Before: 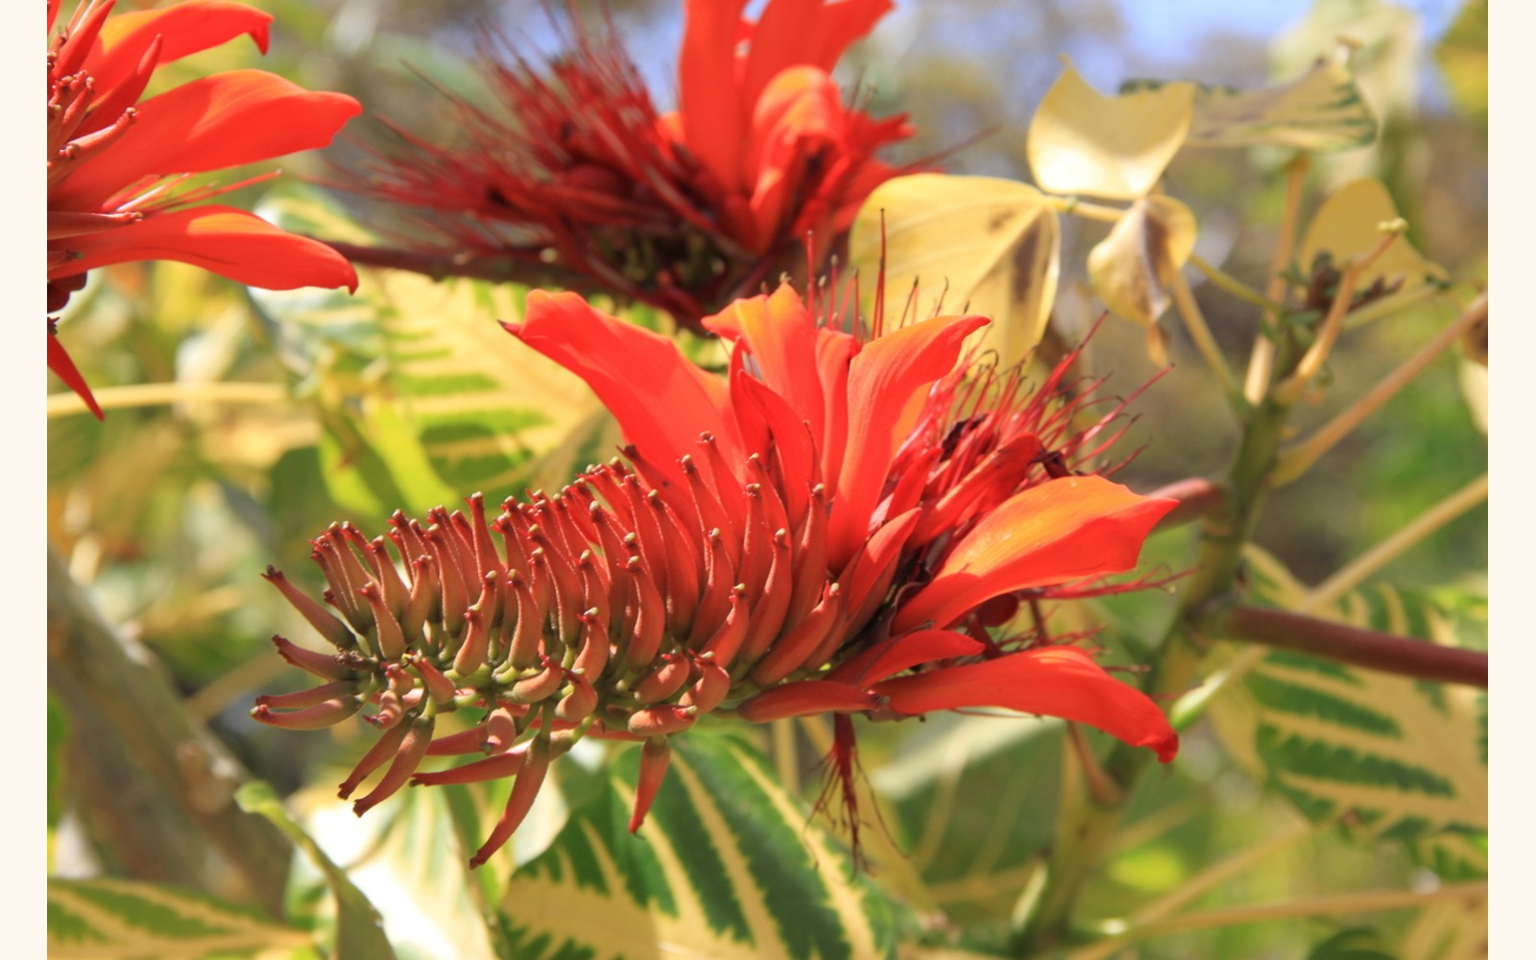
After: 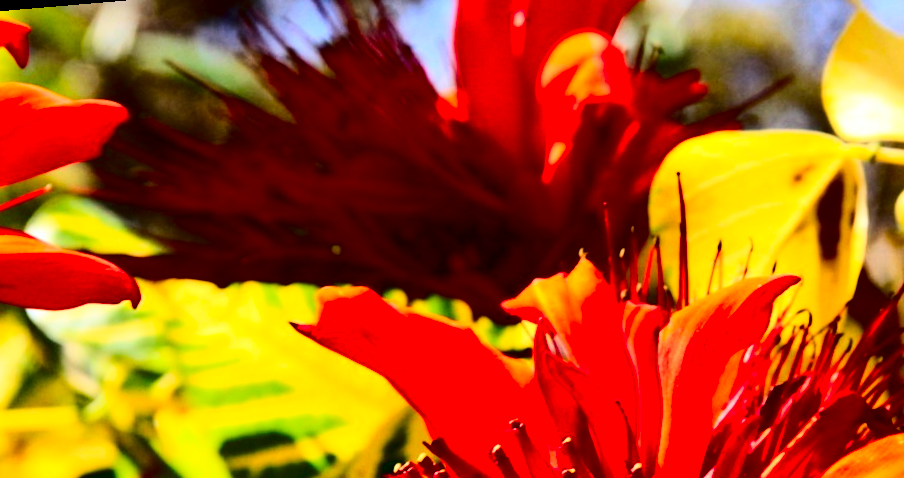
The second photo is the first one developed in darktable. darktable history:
crop: left 15.306%, top 9.065%, right 30.789%, bottom 48.638%
contrast brightness saturation: contrast 0.77, brightness -1, saturation 1
contrast equalizer: octaves 7, y [[0.6 ×6], [0.55 ×6], [0 ×6], [0 ×6], [0 ×6]], mix 0.15
rotate and perspective: rotation -4.86°, automatic cropping off
